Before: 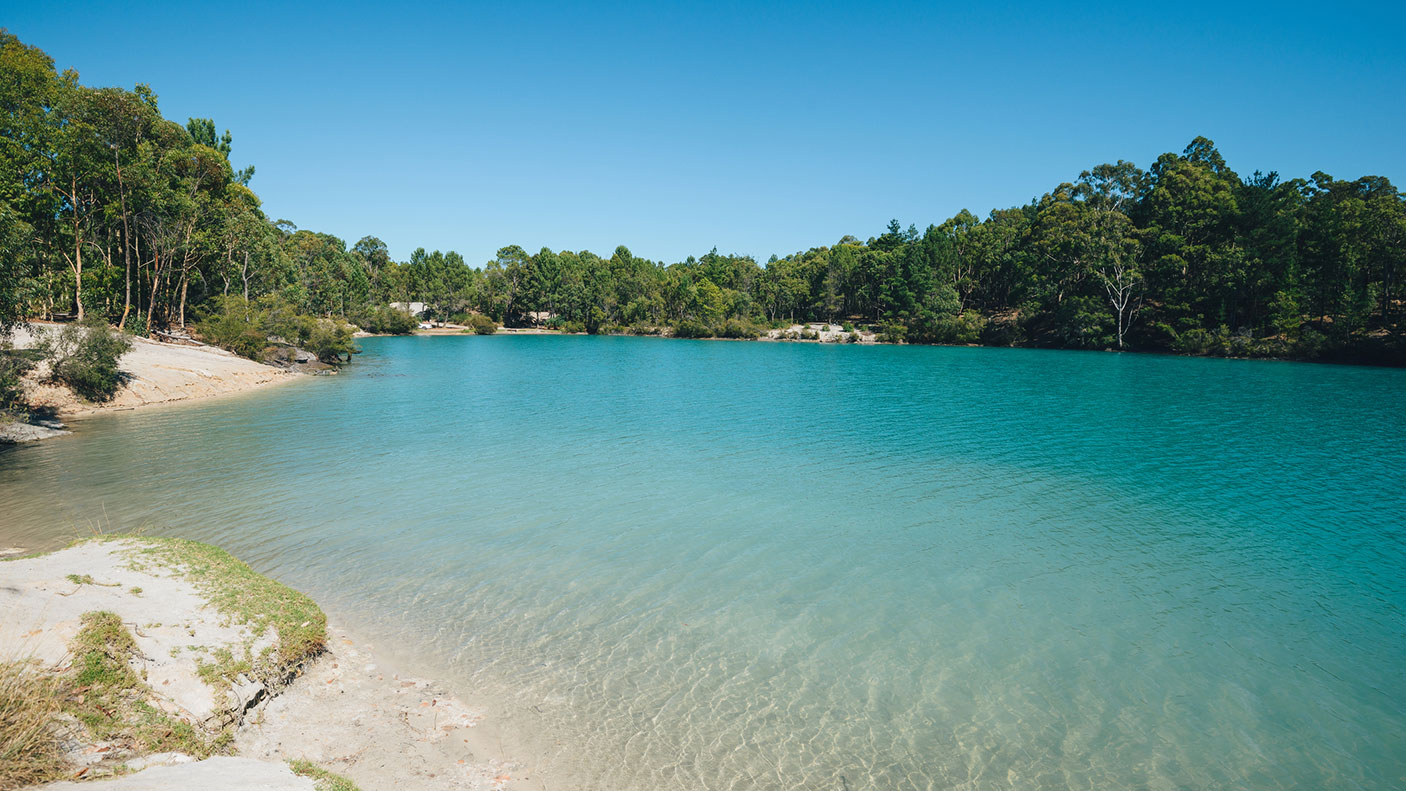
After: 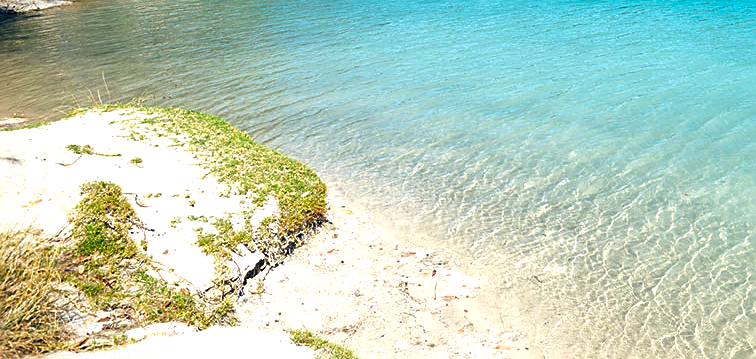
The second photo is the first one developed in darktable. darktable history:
sharpen: on, module defaults
crop and rotate: top 54.373%, right 46.219%, bottom 0.169%
local contrast: mode bilateral grid, contrast 24, coarseness 60, detail 152%, midtone range 0.2
color balance rgb: global offset › chroma 0.099%, global offset › hue 253.83°, perceptual saturation grading › global saturation 29.395%, perceptual brilliance grading › global brilliance -4.987%, perceptual brilliance grading › highlights 24.255%, perceptual brilliance grading › mid-tones 6.968%, perceptual brilliance grading › shadows -4.798%, global vibrance 20%
